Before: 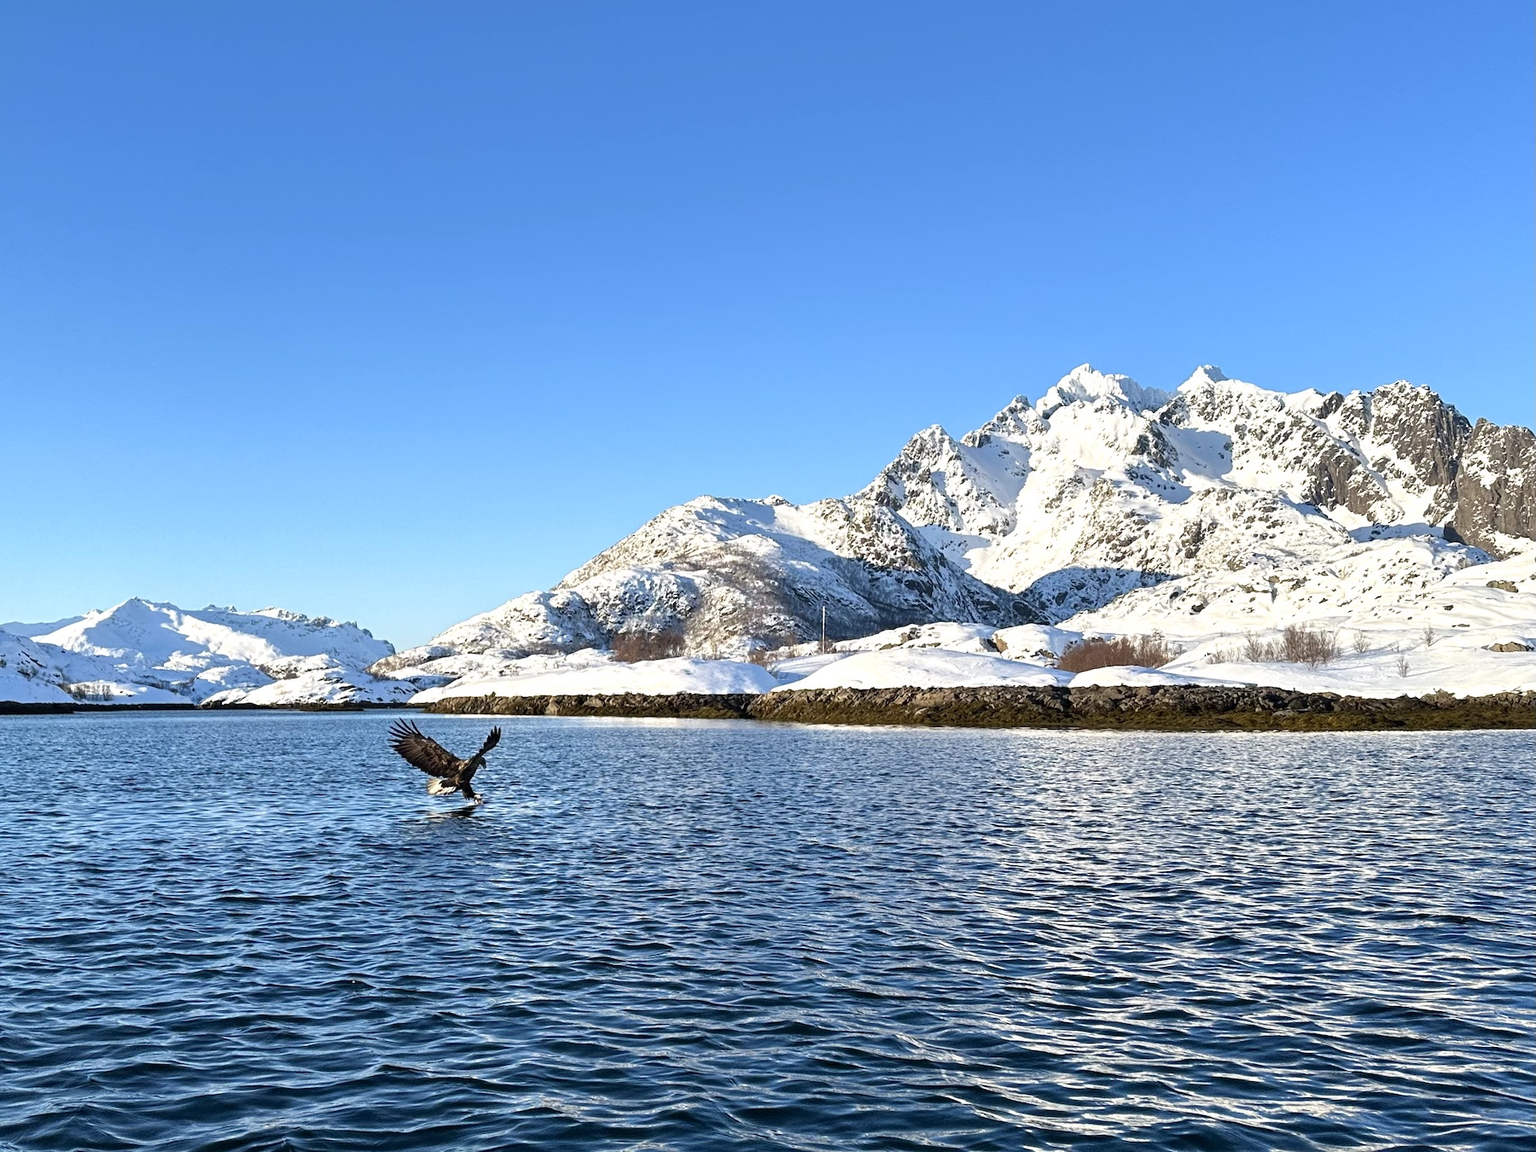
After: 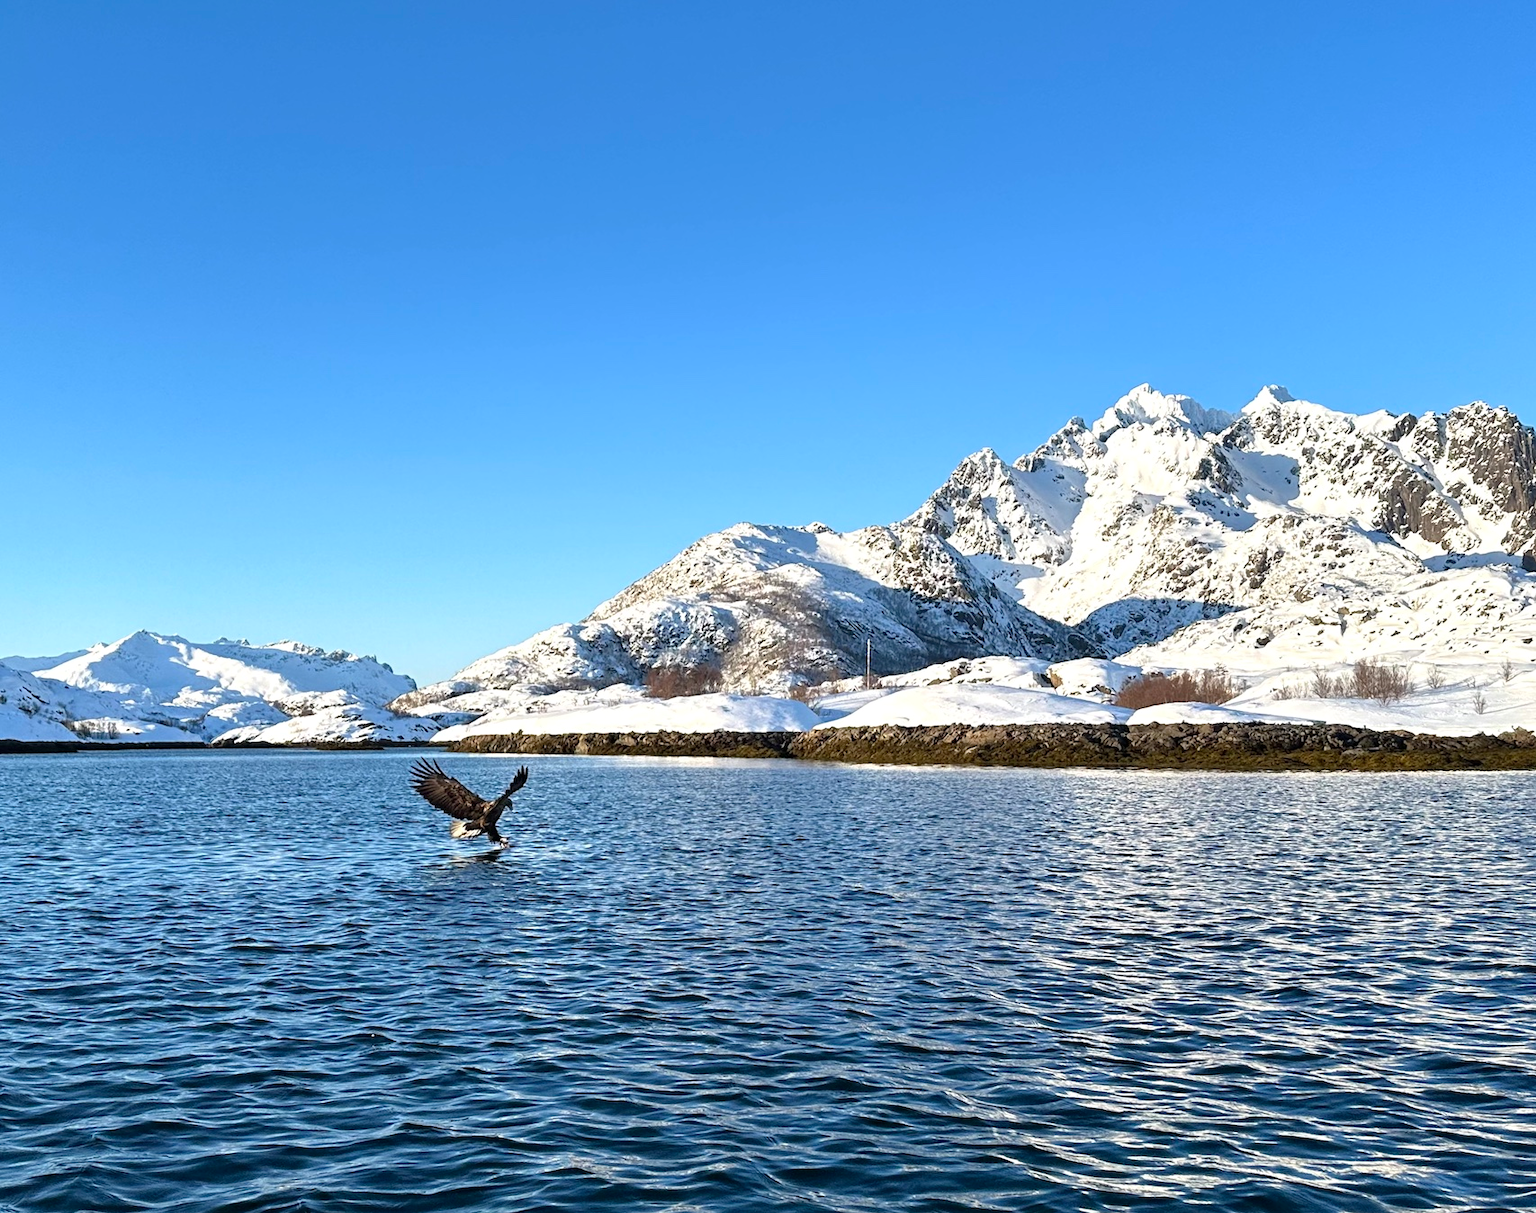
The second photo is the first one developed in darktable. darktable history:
tone equalizer: -8 EV -1.84 EV, -7 EV -1.16 EV, -6 EV -1.62 EV, smoothing diameter 25%, edges refinement/feathering 10, preserve details guided filter
crop and rotate: right 5.167%
